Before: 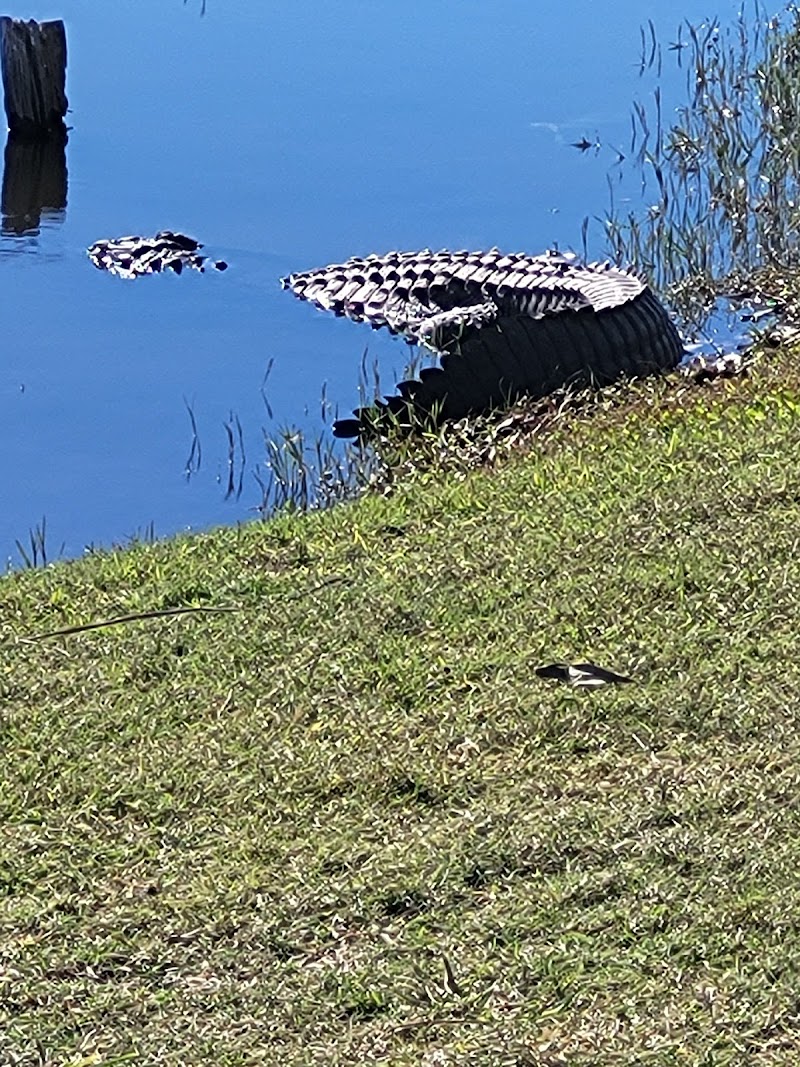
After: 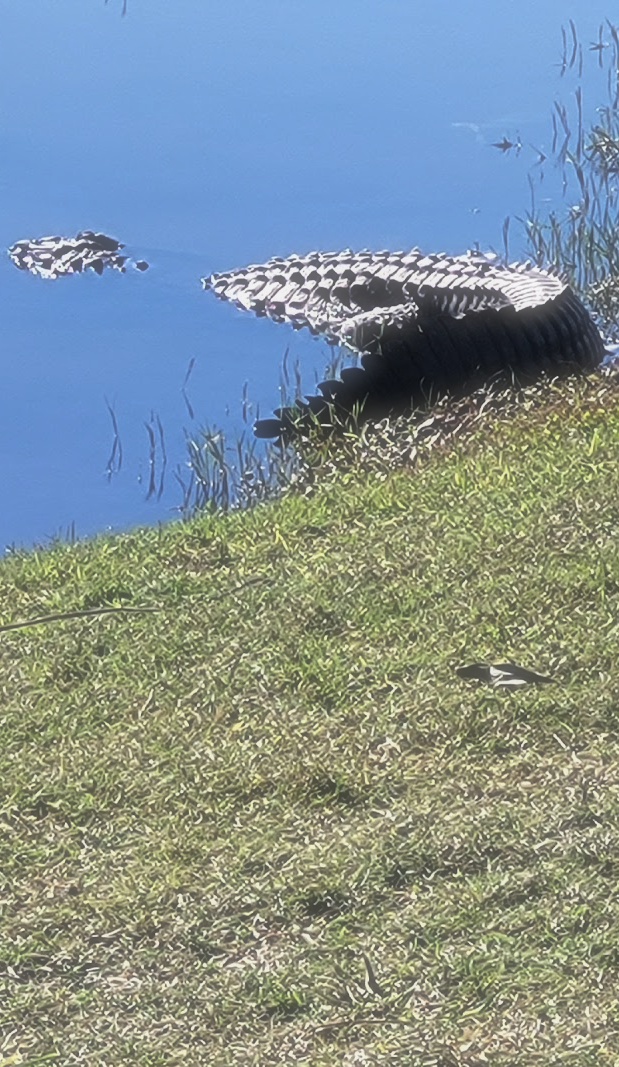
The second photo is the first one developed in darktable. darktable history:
soften: size 60.24%, saturation 65.46%, brightness 0.506 EV, mix 25.7%
crop: left 9.88%, right 12.664%
